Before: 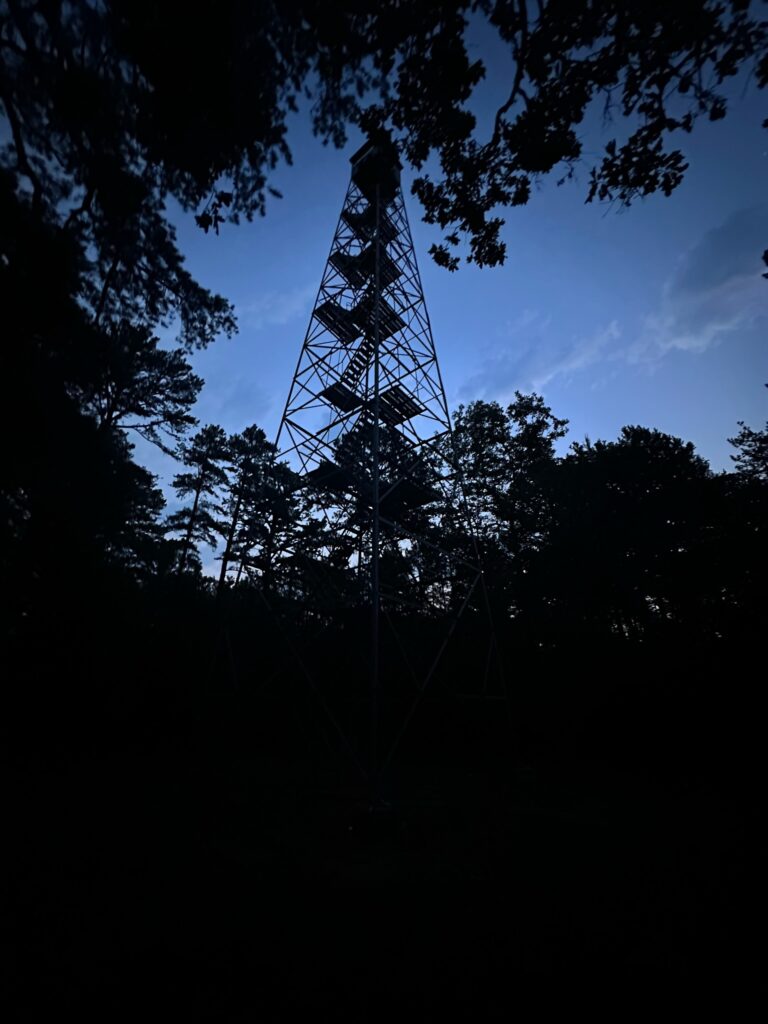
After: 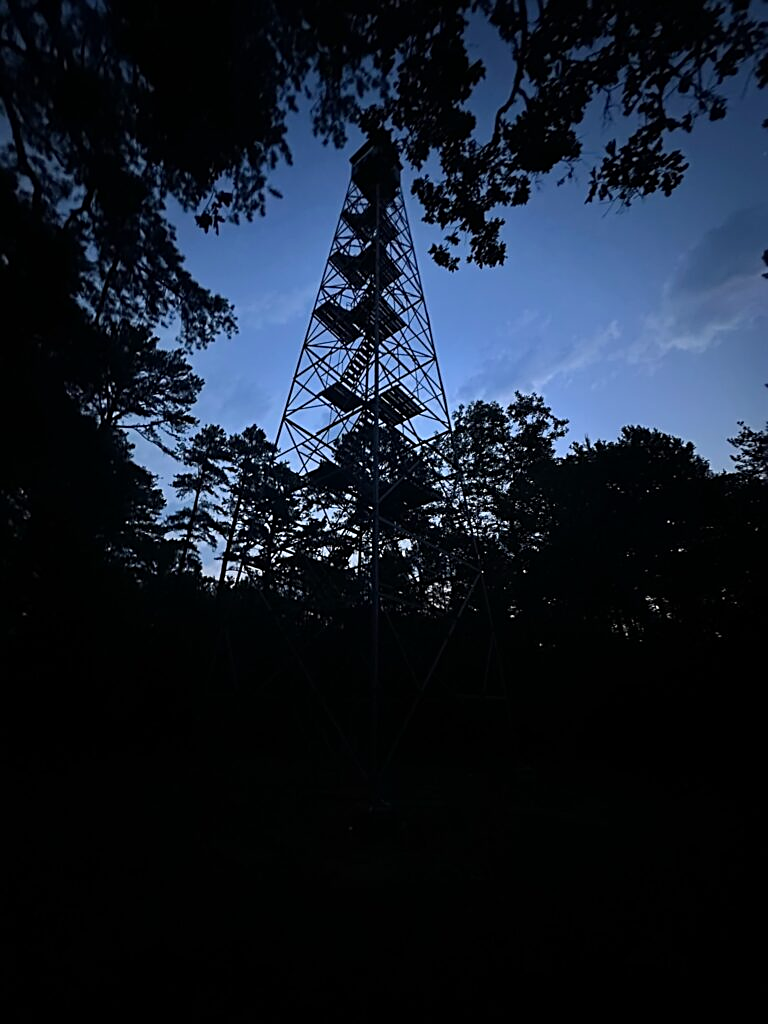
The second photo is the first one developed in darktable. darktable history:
sharpen: on, module defaults
color correction: highlights b* 3
